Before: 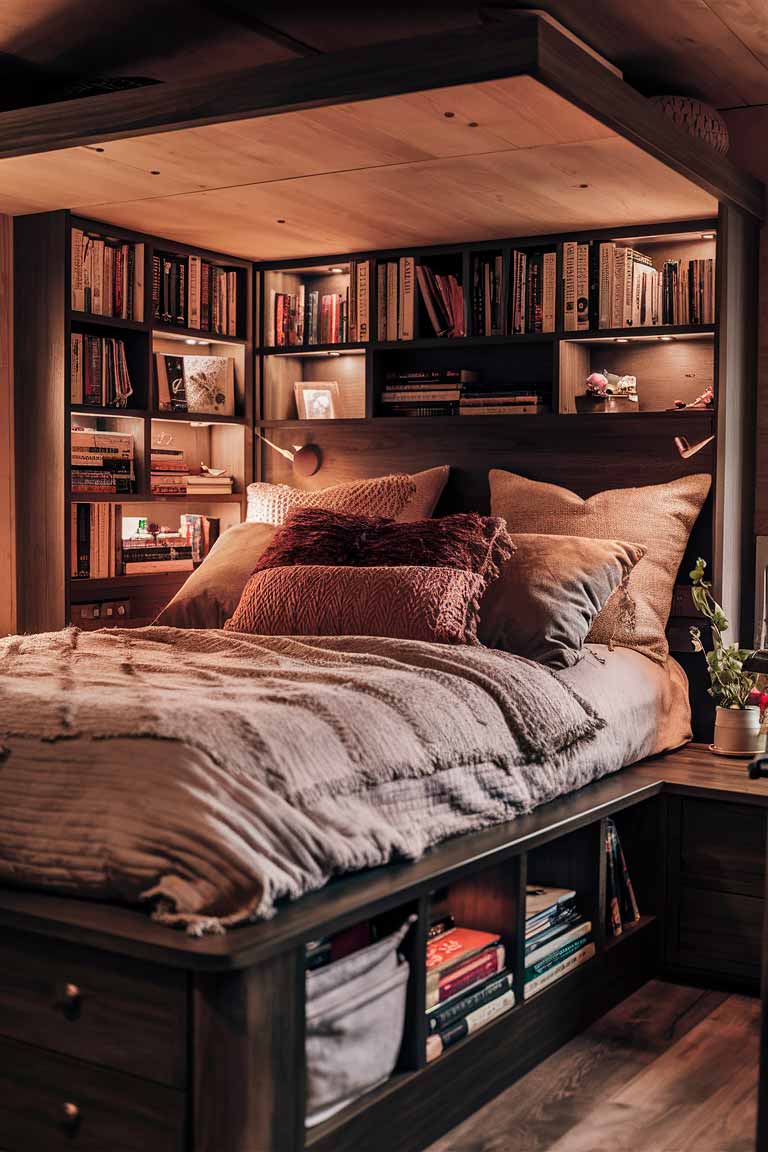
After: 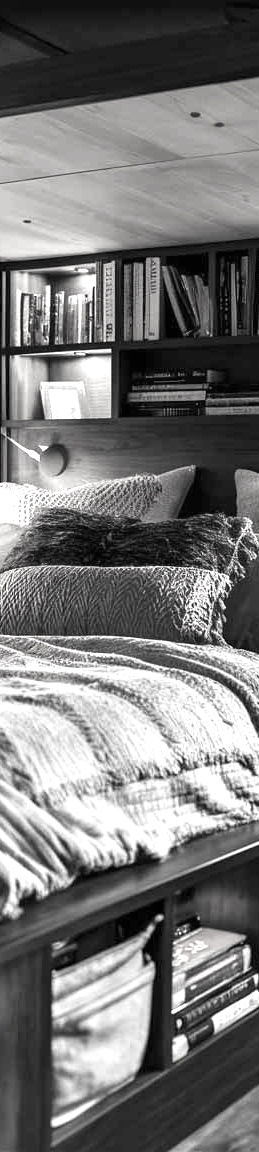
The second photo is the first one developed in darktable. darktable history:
crop: left 33.122%, right 33.147%
exposure: black level correction 0, exposure 1.2 EV, compensate exposure bias true, compensate highlight preservation false
contrast brightness saturation: saturation -0.985
